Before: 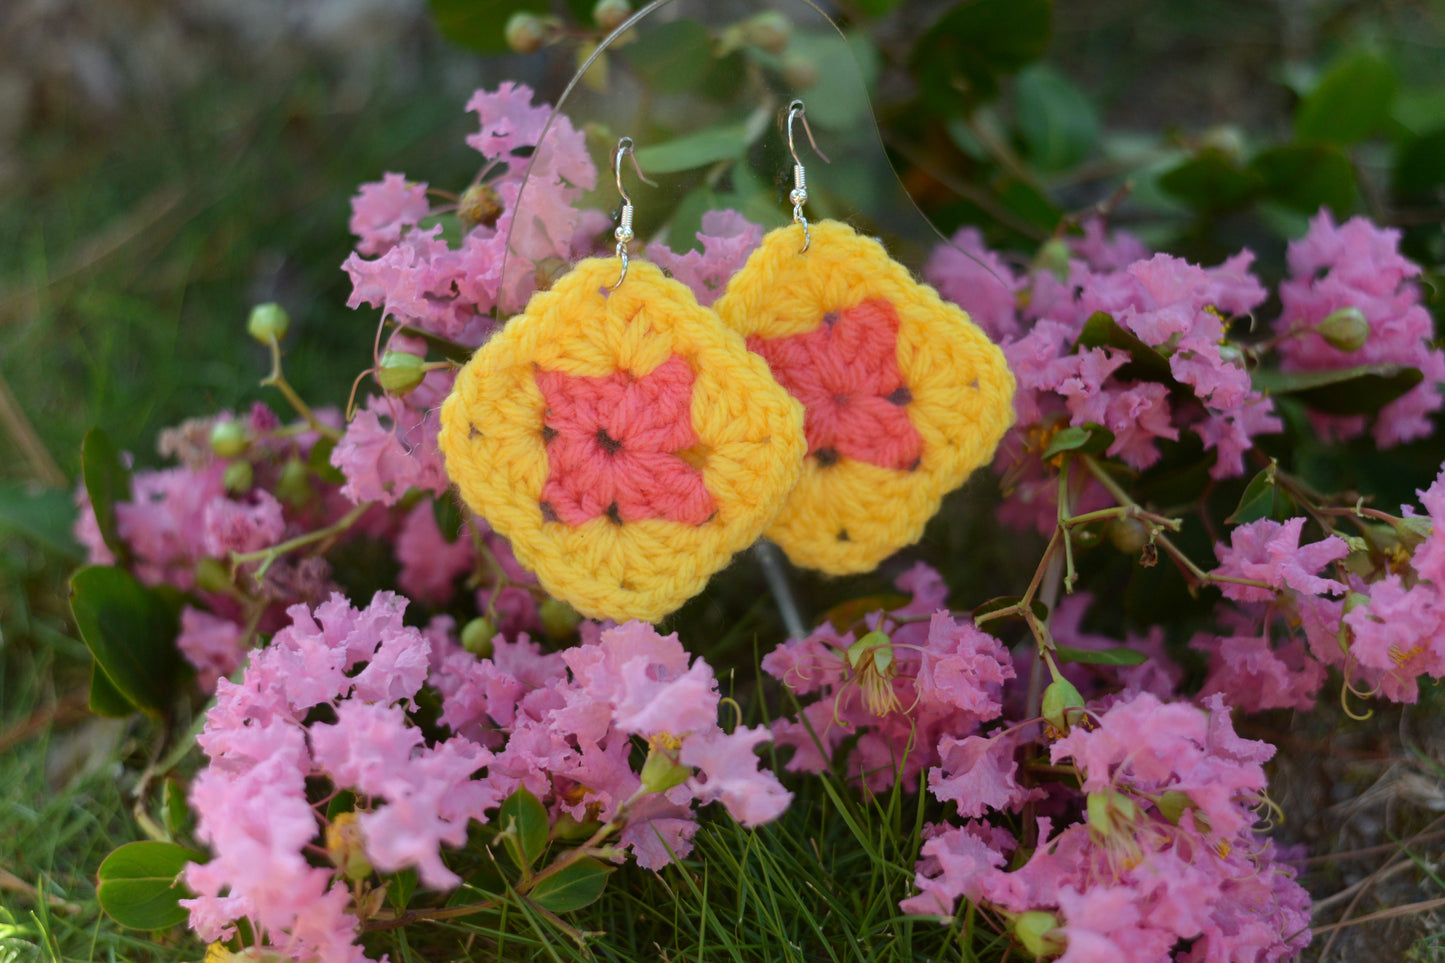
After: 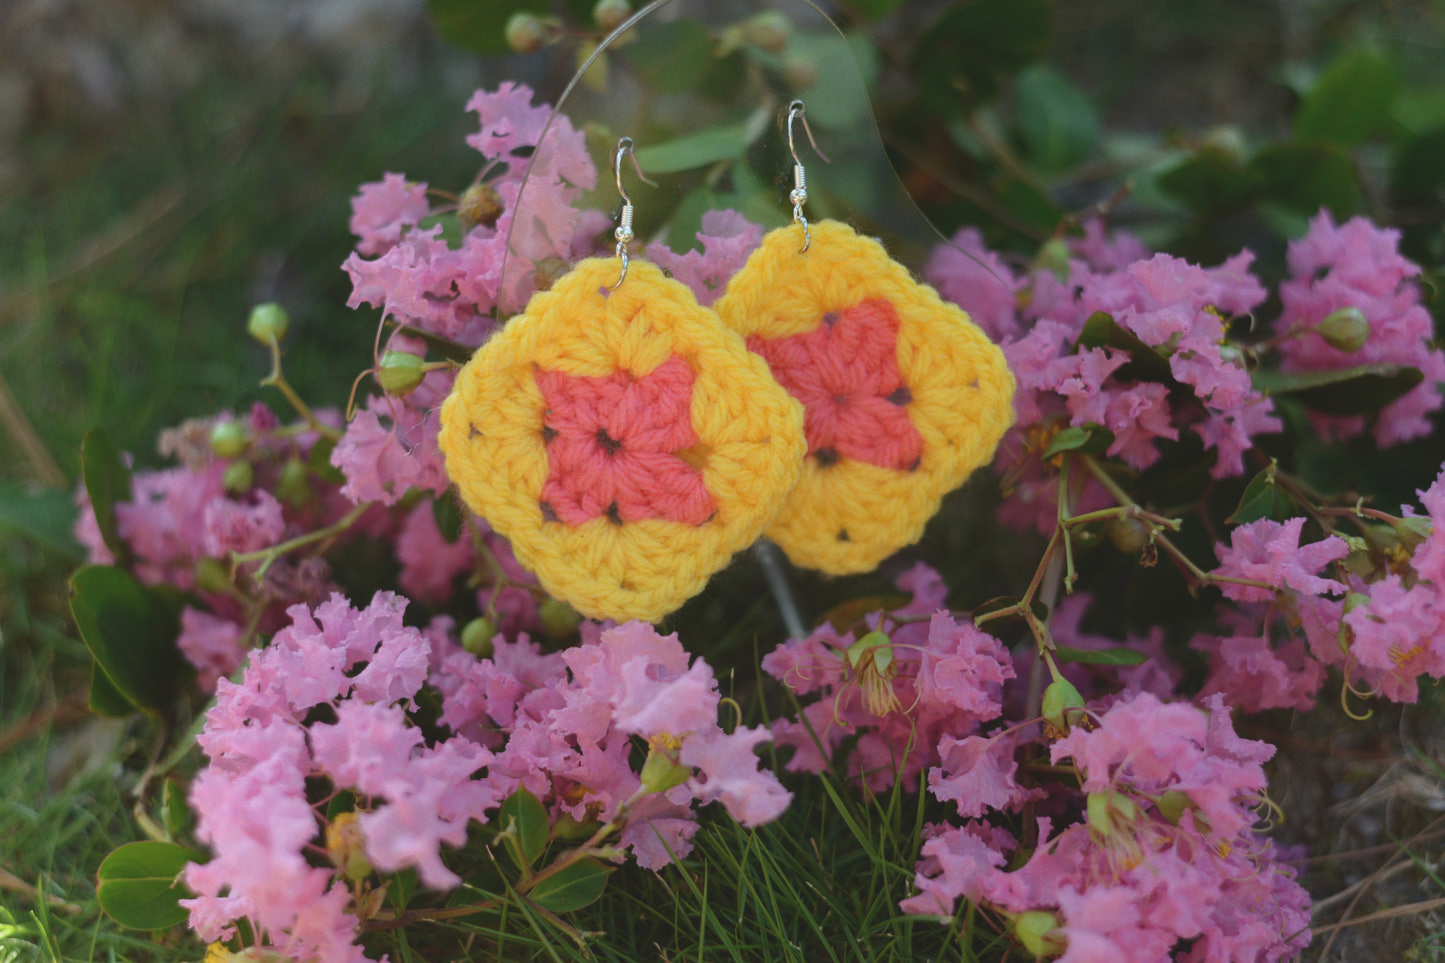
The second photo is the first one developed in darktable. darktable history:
exposure: black level correction -0.013, exposure -0.195 EV, compensate exposure bias true, compensate highlight preservation false
tone equalizer: on, module defaults
